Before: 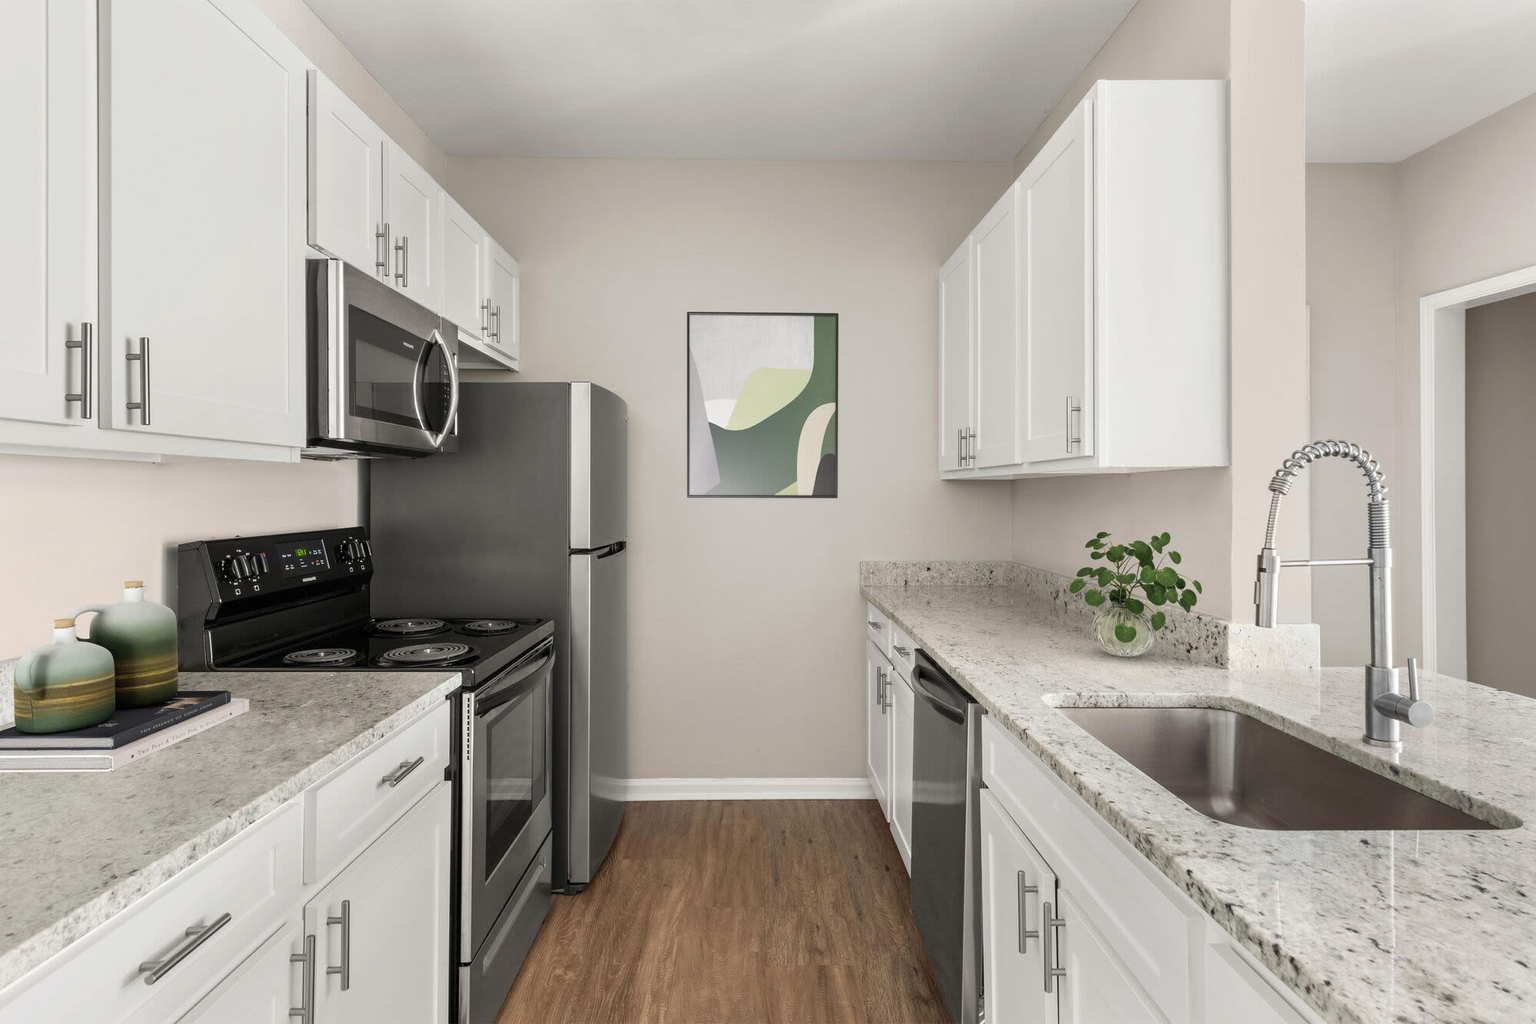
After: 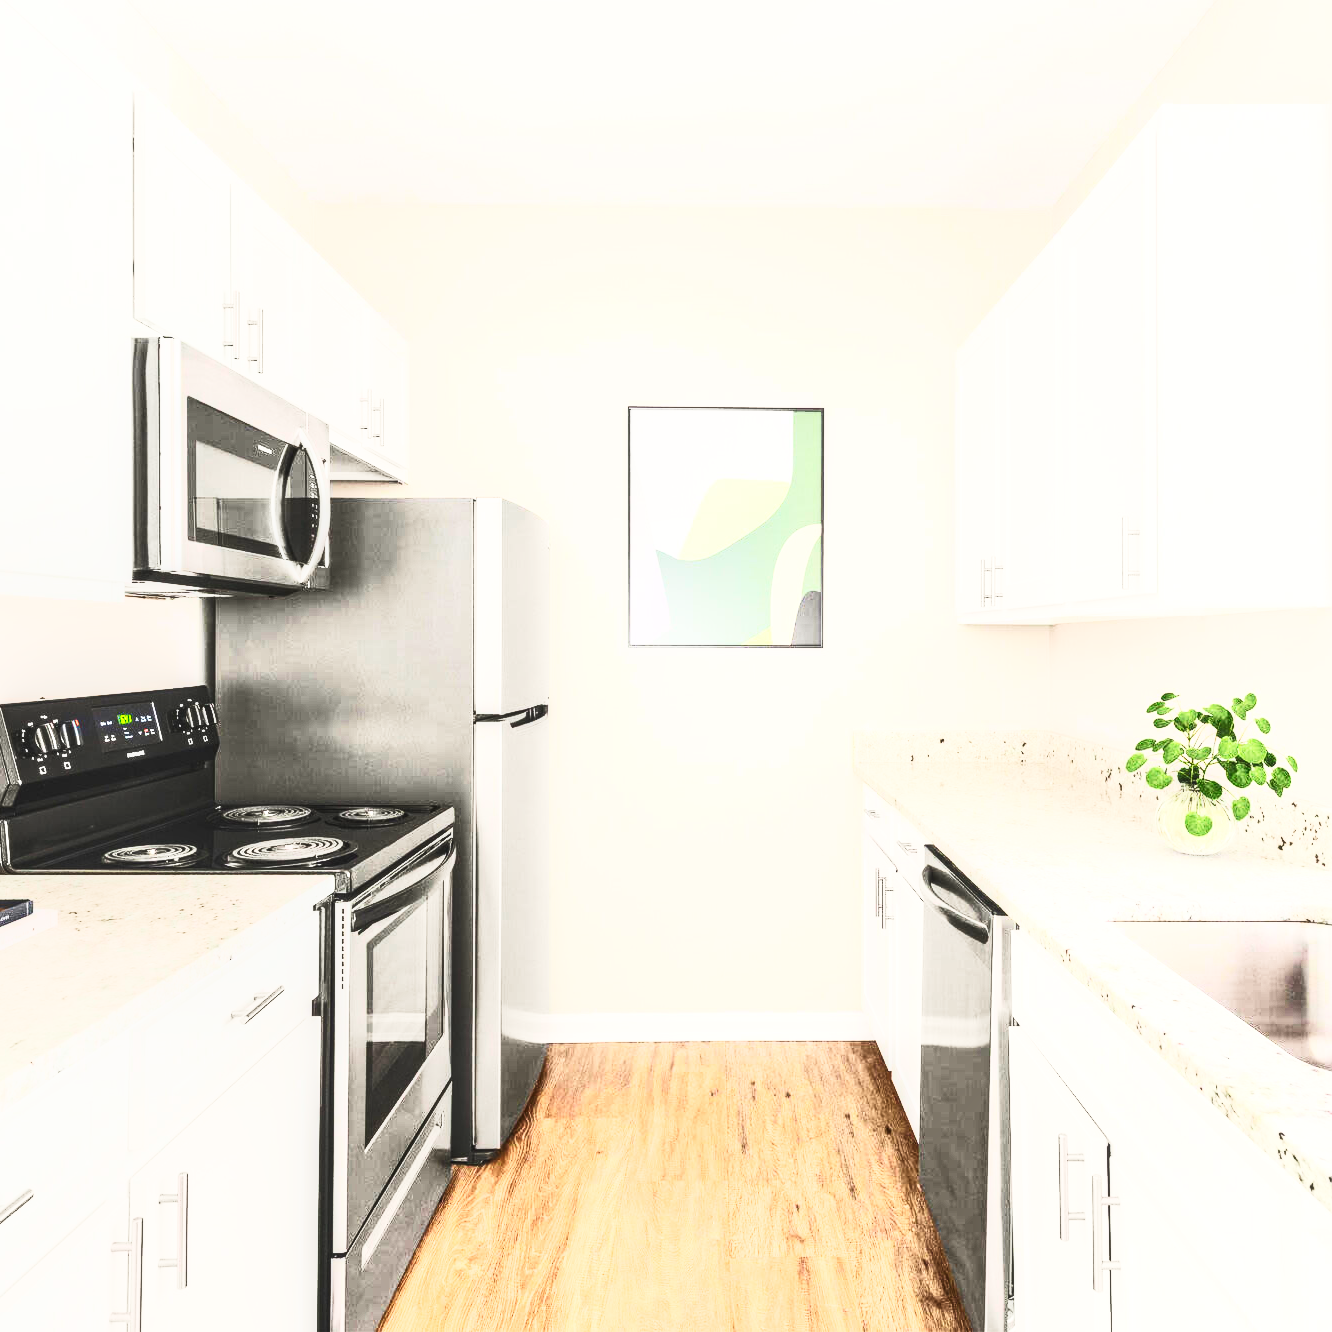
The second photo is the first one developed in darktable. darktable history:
crop and rotate: left 13.371%, right 20.014%
local contrast: on, module defaults
contrast brightness saturation: contrast 0.841, brightness 0.582, saturation 0.572
base curve: curves: ch0 [(0, 0.007) (0.028, 0.063) (0.121, 0.311) (0.46, 0.743) (0.859, 0.957) (1, 1)], preserve colors none
